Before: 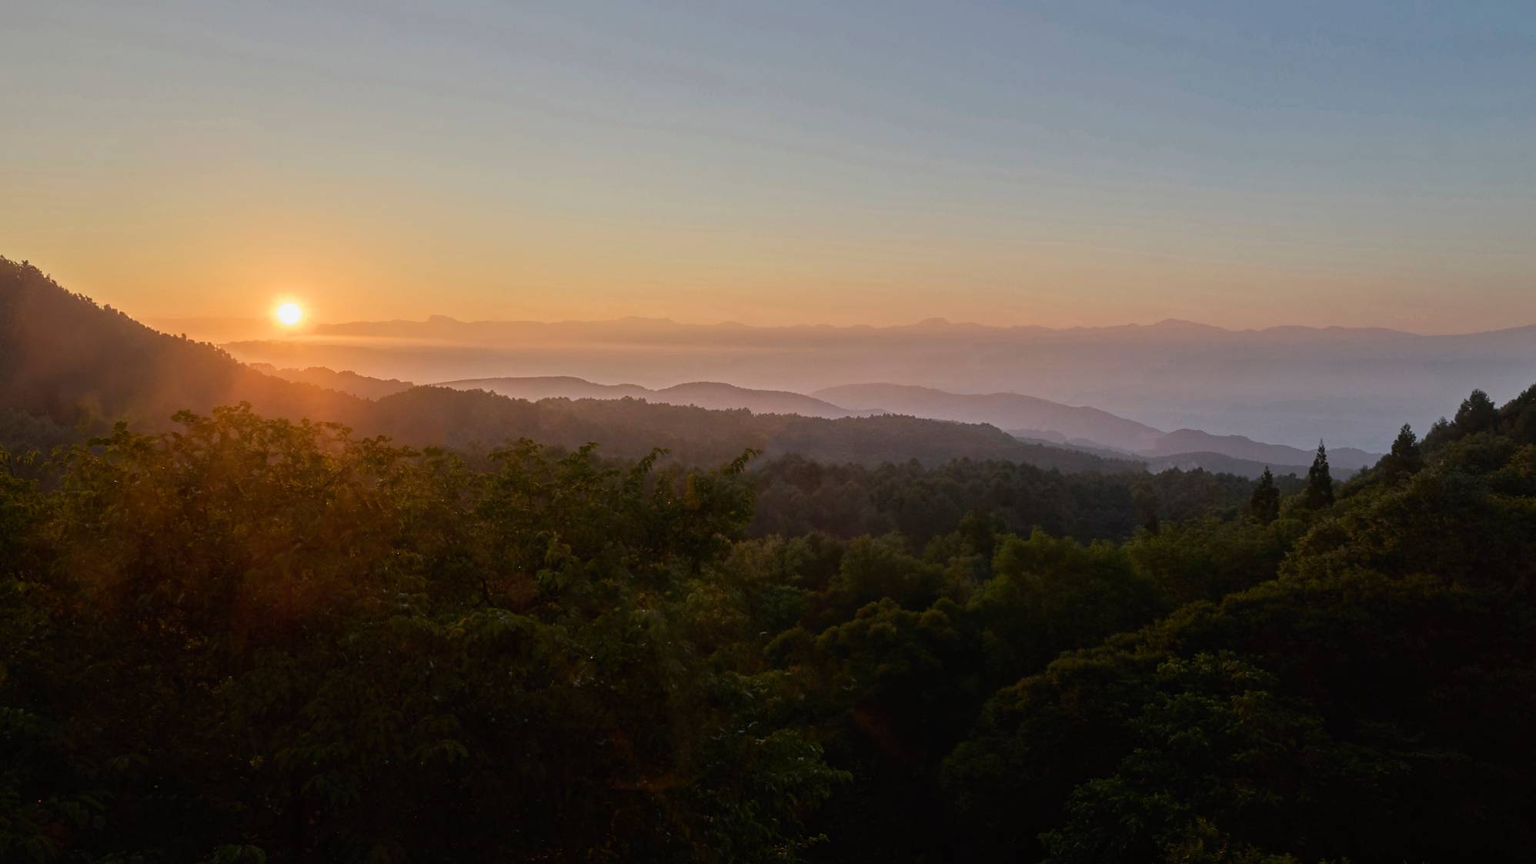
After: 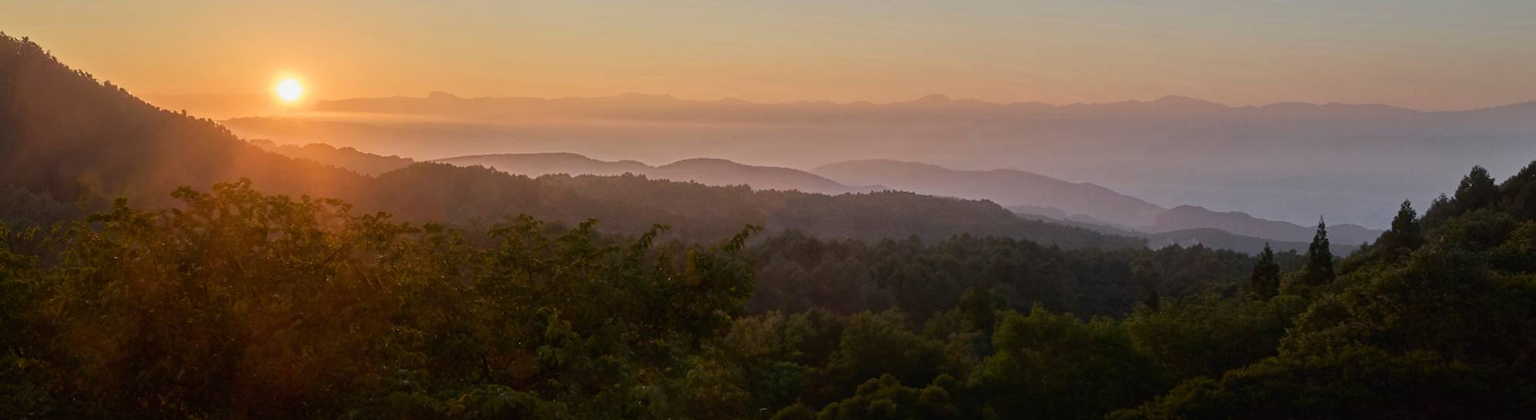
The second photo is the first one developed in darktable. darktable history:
crop and rotate: top 25.997%, bottom 25.367%
